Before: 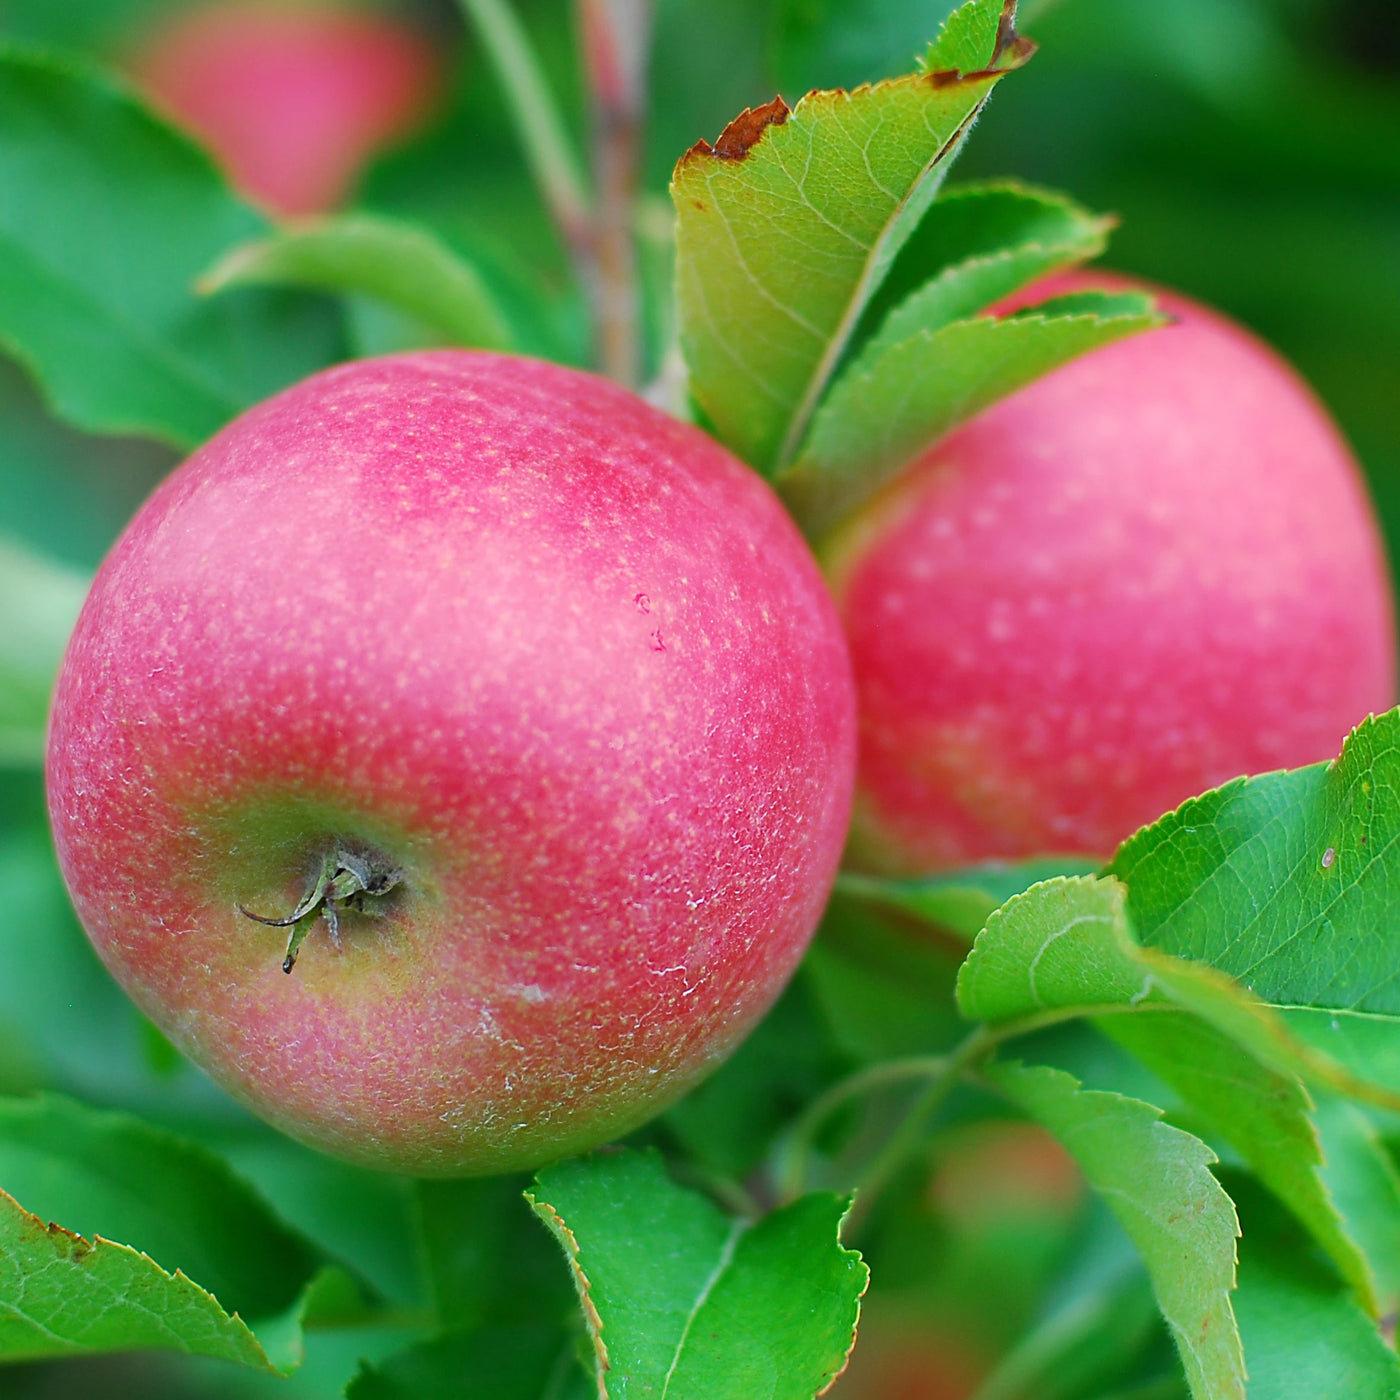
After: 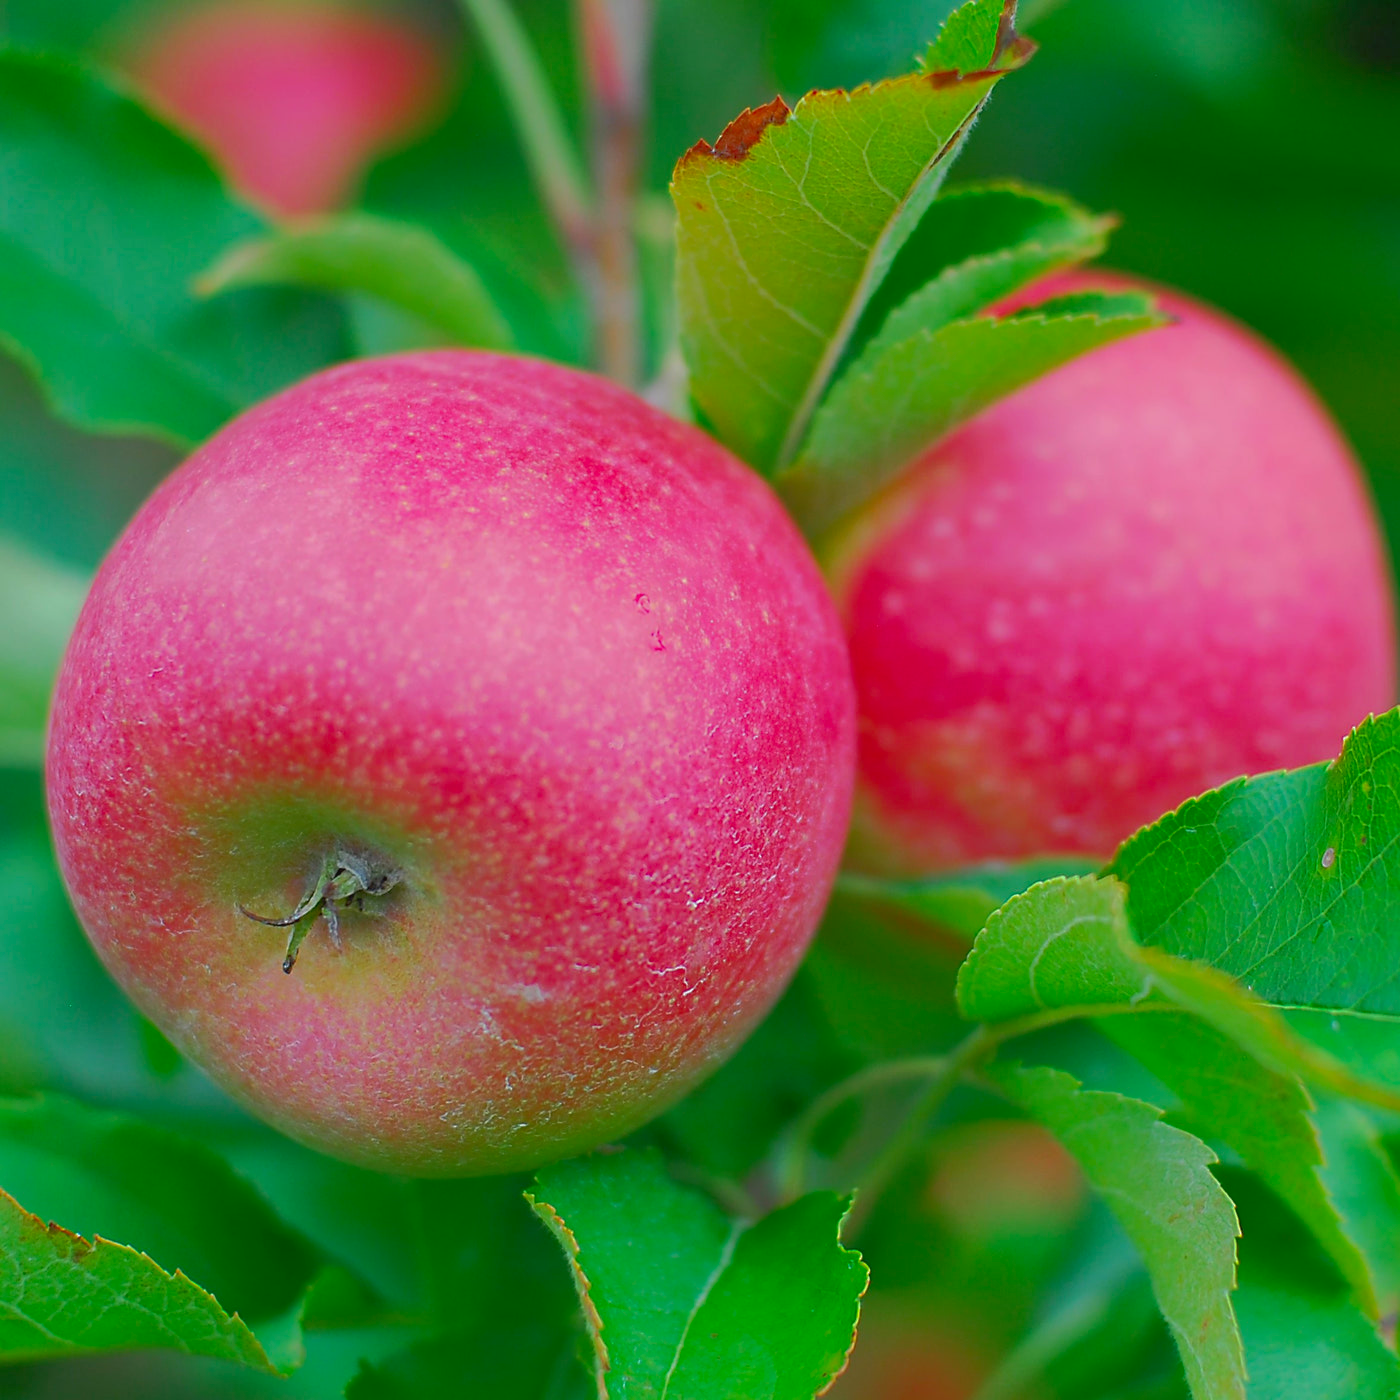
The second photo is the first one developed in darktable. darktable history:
contrast brightness saturation: contrast -0.09, brightness -0.07, saturation 0.09
shadows and highlights: radius 0.1, white point adjustment 1.65, soften with gaussian
